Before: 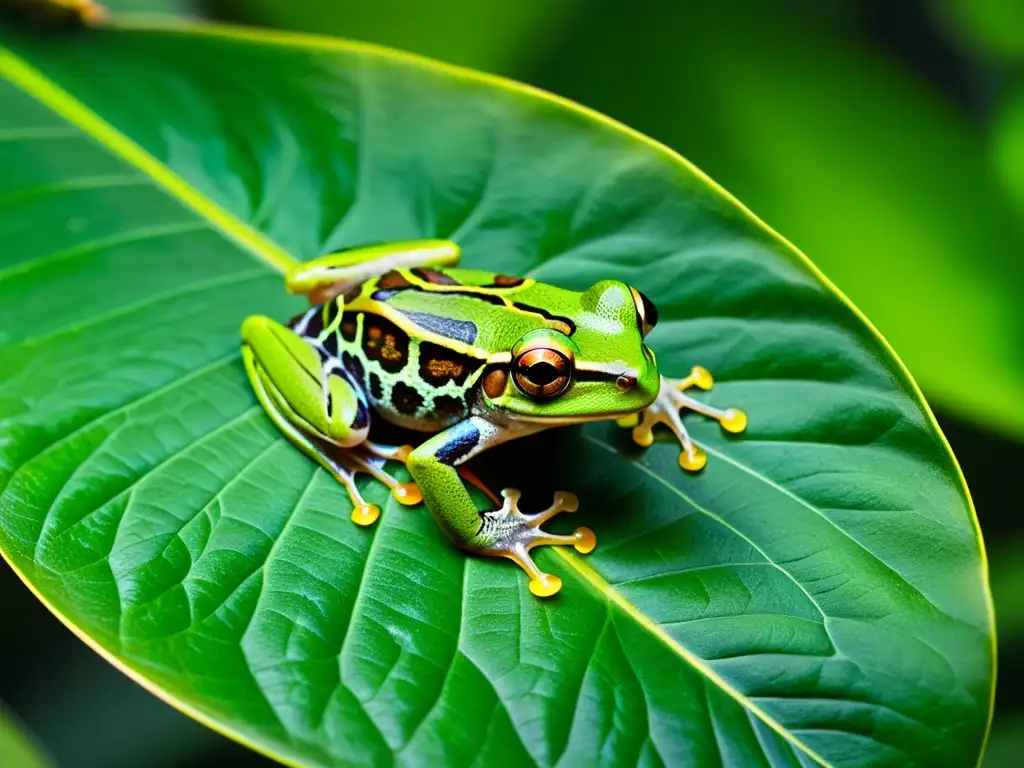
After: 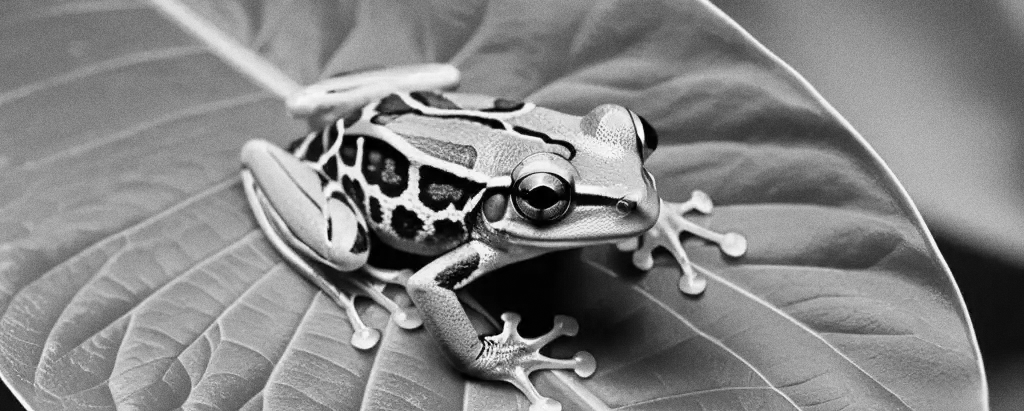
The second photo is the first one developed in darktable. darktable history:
monochrome: a -35.87, b 49.73, size 1.7
crop and rotate: top 23.043%, bottom 23.437%
grain: coarseness 0.09 ISO
